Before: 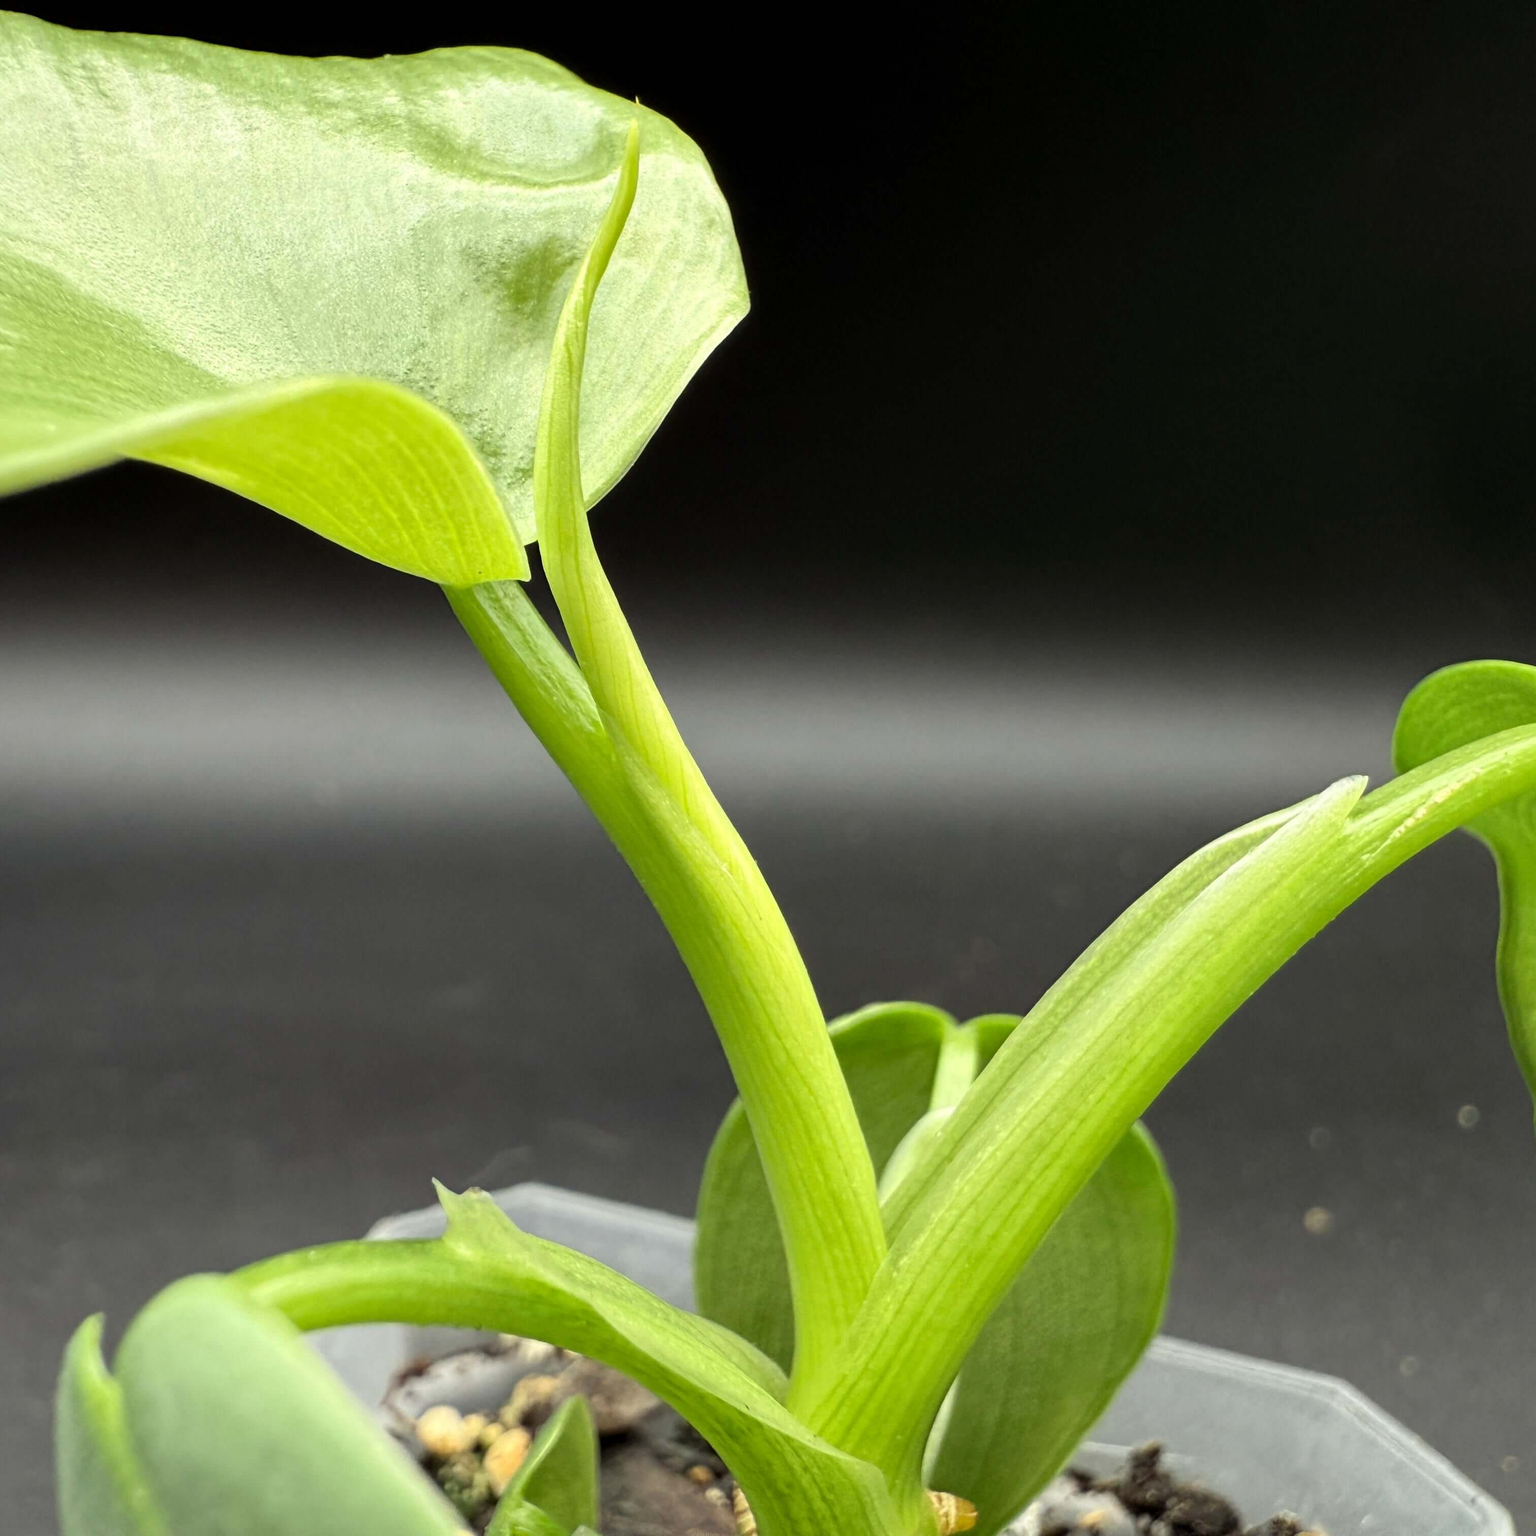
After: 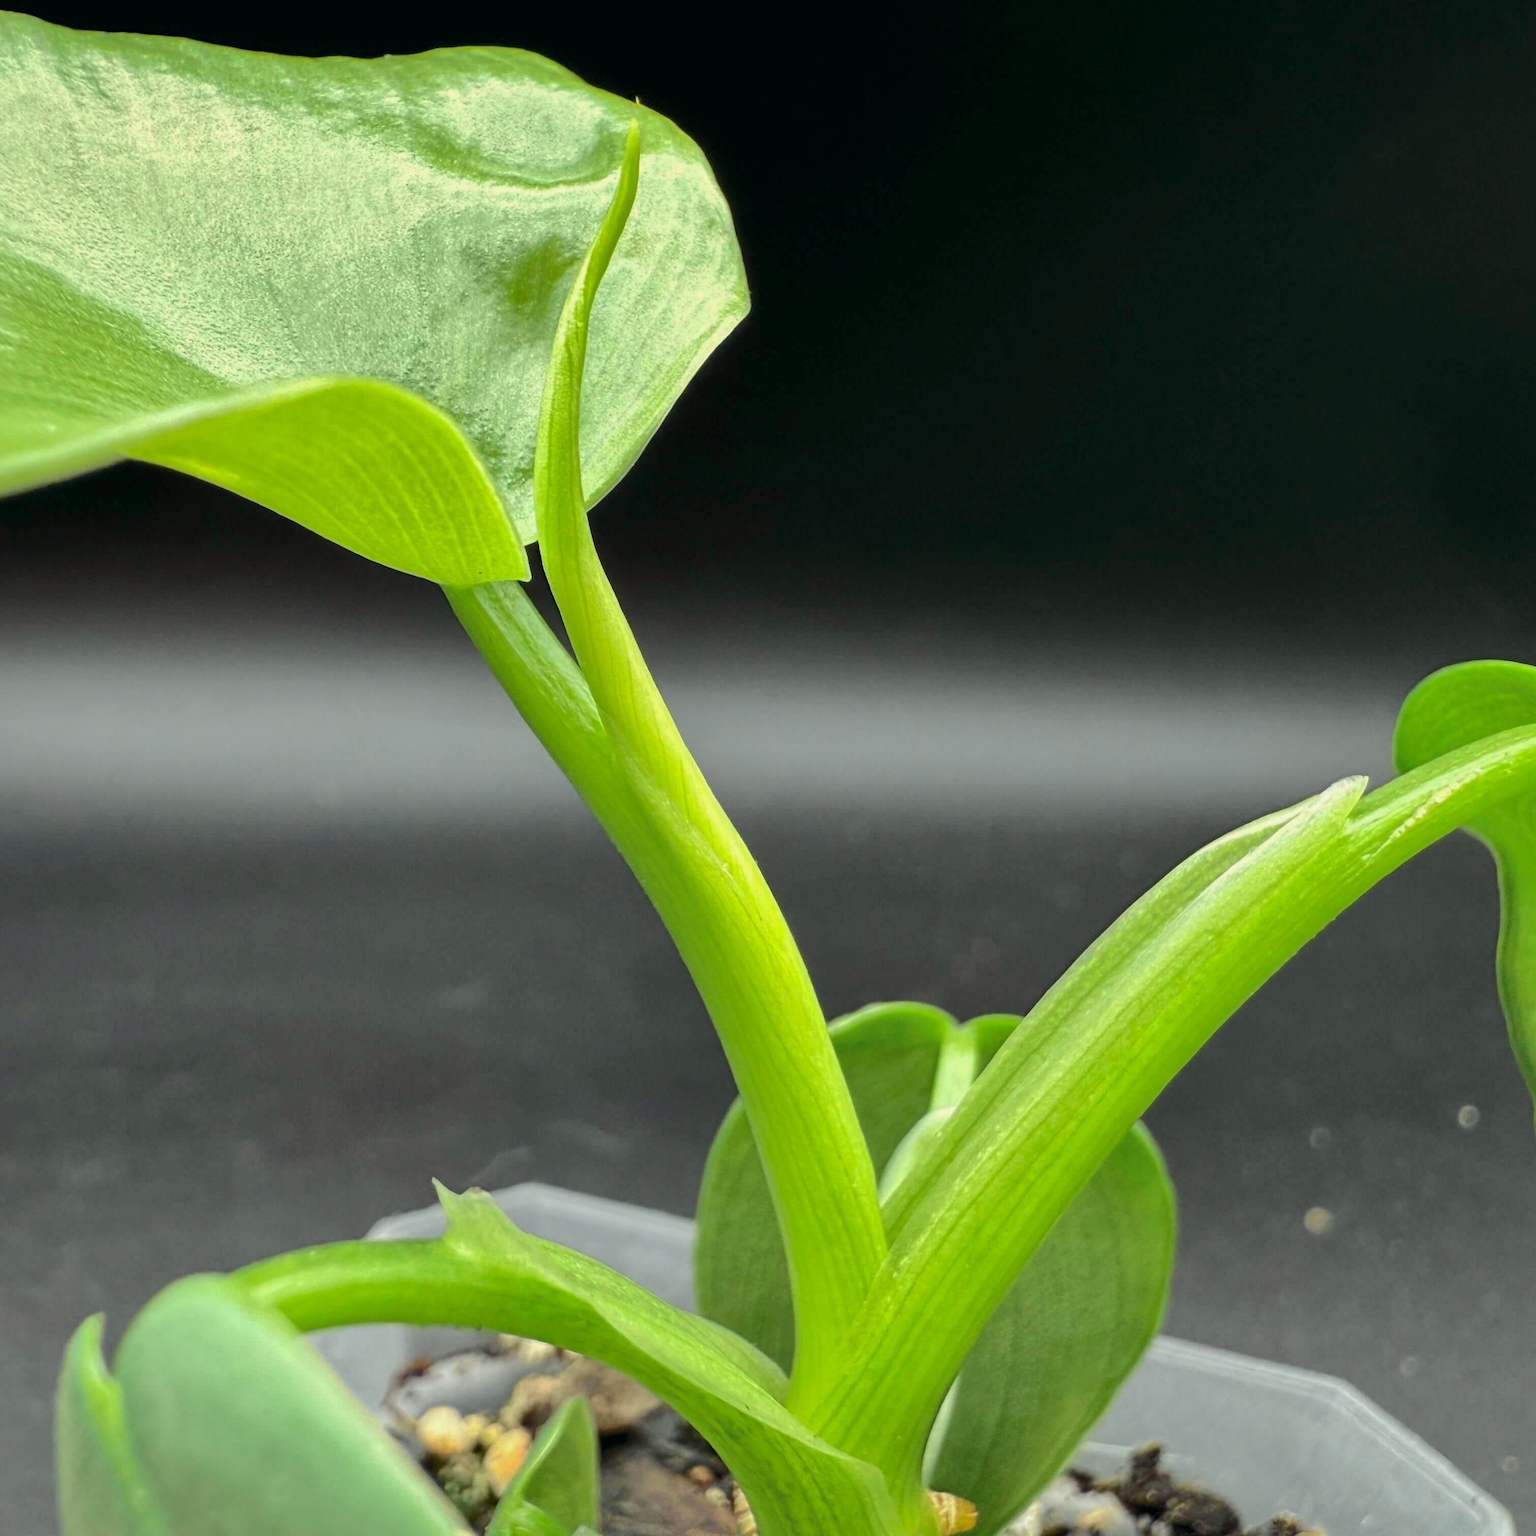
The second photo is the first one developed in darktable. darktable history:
tone curve: curves: ch0 [(0, 0.003) (0.211, 0.174) (0.482, 0.519) (0.843, 0.821) (0.992, 0.971)]; ch1 [(0, 0) (0.276, 0.206) (0.393, 0.364) (0.482, 0.477) (0.506, 0.5) (0.523, 0.523) (0.572, 0.592) (0.695, 0.767) (1, 1)]; ch2 [(0, 0) (0.438, 0.456) (0.498, 0.497) (0.536, 0.527) (0.562, 0.584) (0.619, 0.602) (0.698, 0.698) (1, 1)], color space Lab, independent channels, preserve colors none
shadows and highlights: on, module defaults
color zones: curves: ch0 [(0, 0.5) (0.143, 0.5) (0.286, 0.5) (0.429, 0.495) (0.571, 0.437) (0.714, 0.44) (0.857, 0.496) (1, 0.5)], mix -129.88%
